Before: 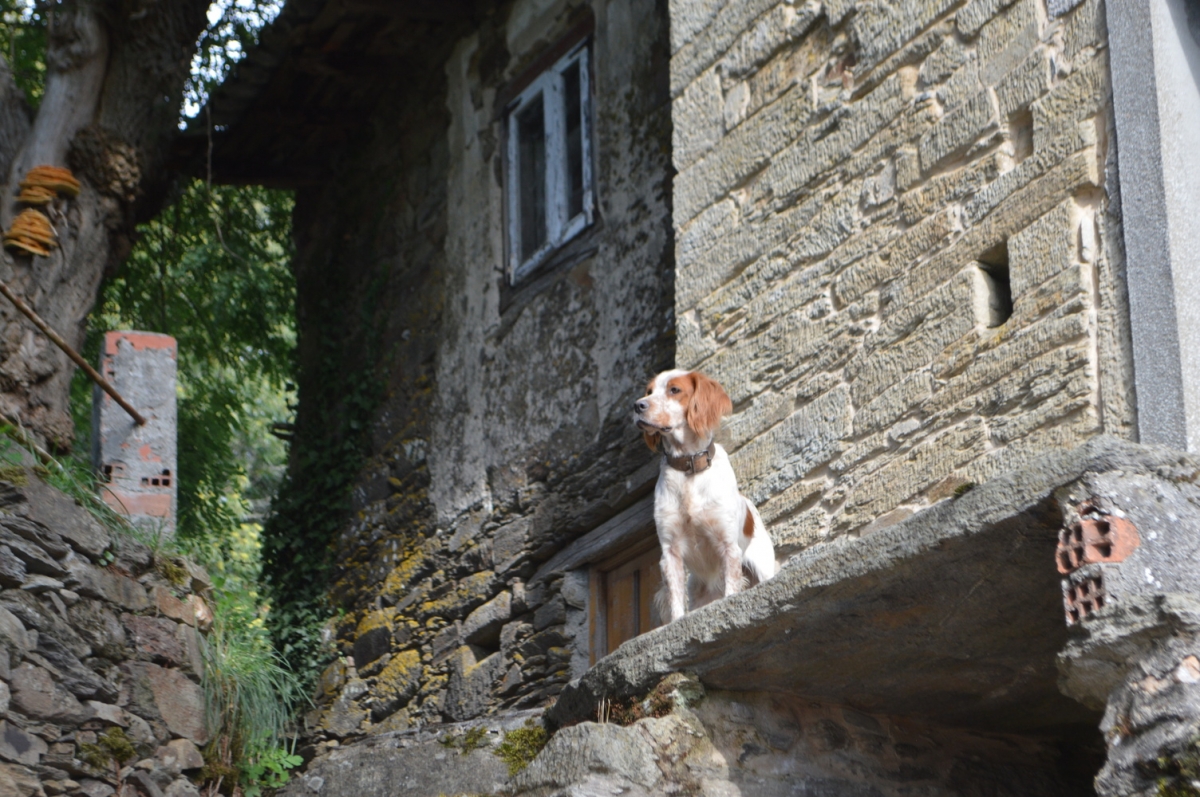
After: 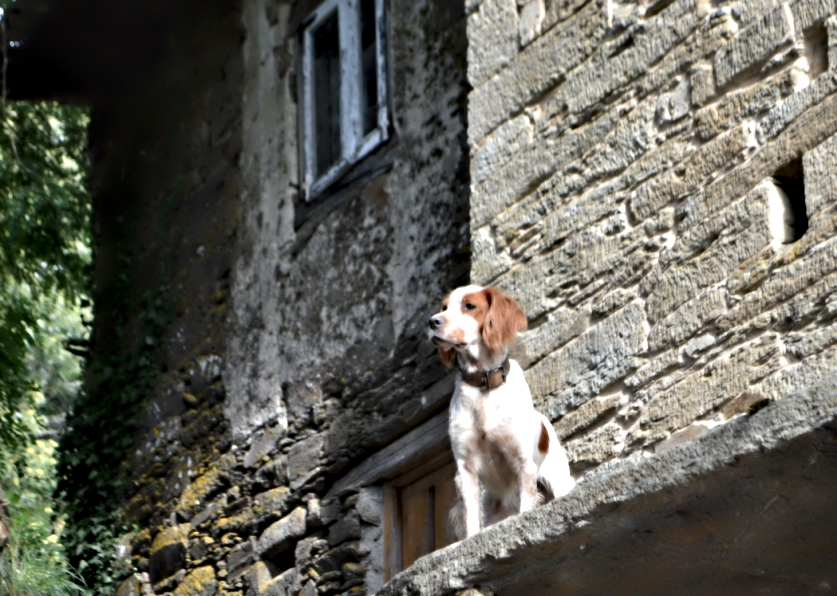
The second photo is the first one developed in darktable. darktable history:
crop and rotate: left 17.129%, top 10.655%, right 13.059%, bottom 14.47%
contrast equalizer: octaves 7, y [[0.783, 0.666, 0.575, 0.77, 0.556, 0.501], [0.5 ×6], [0.5 ×6], [0, 0.02, 0.272, 0.399, 0.062, 0], [0 ×6]]
